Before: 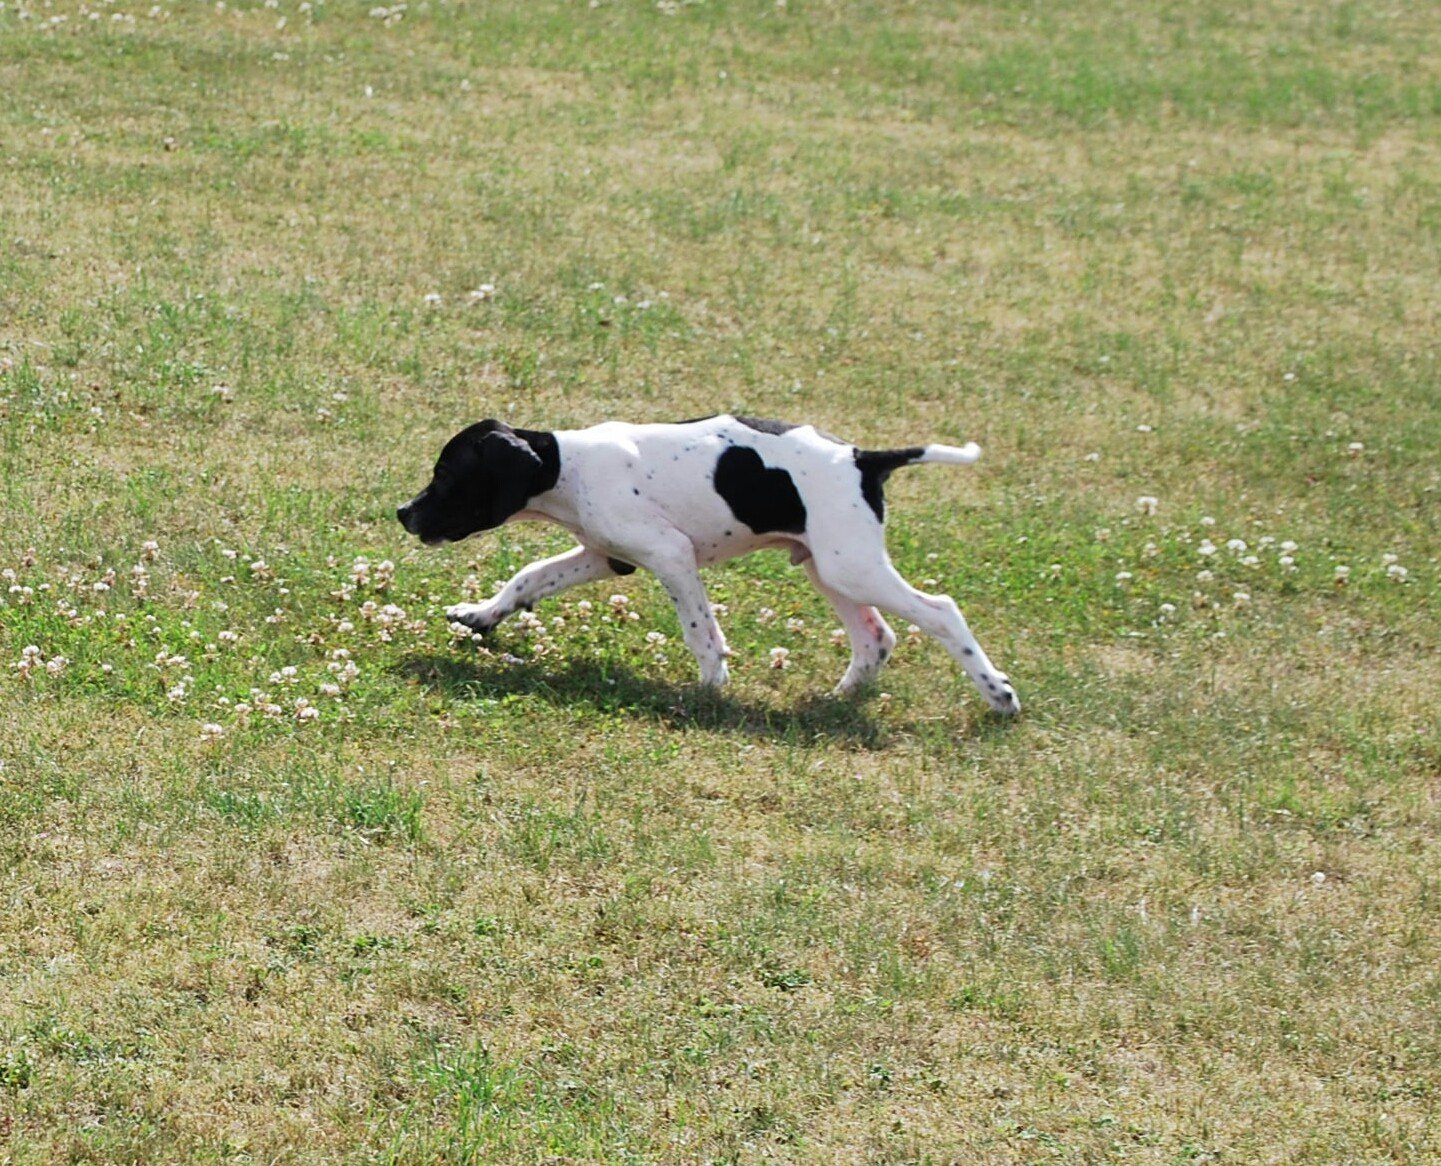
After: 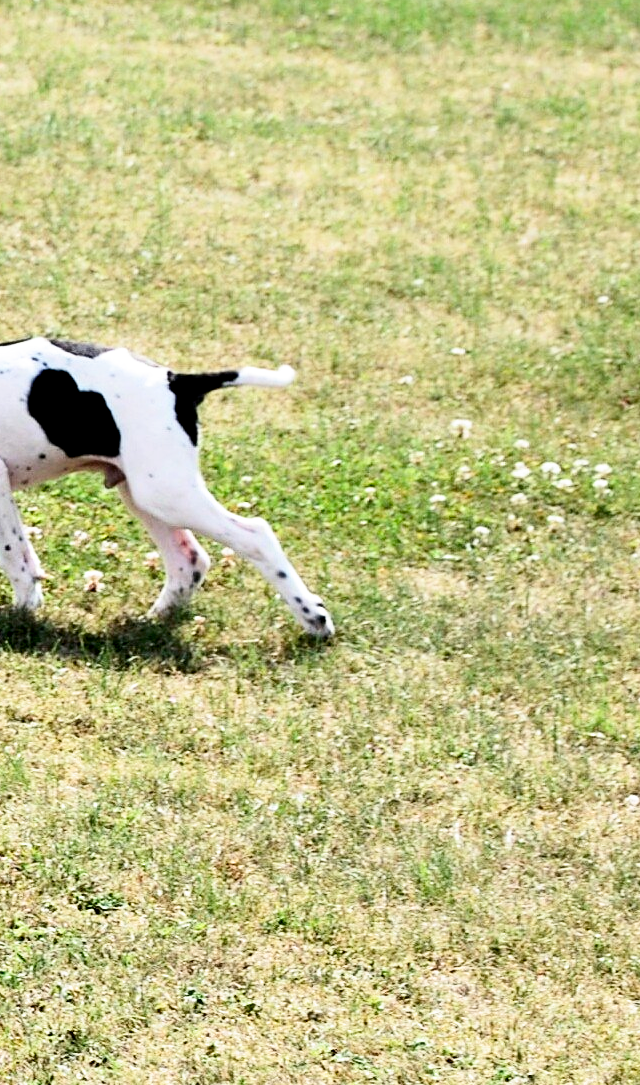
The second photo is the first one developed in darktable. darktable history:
contrast brightness saturation: contrast 0.22
rgb levels: levels [[0.013, 0.434, 0.89], [0, 0.5, 1], [0, 0.5, 1]]
crop: left 47.628%, top 6.643%, right 7.874%
filmic rgb: black relative exposure -8.7 EV, white relative exposure 2.7 EV, threshold 3 EV, target black luminance 0%, hardness 6.25, latitude 75%, contrast 1.325, highlights saturation mix -5%, preserve chrominance no, color science v5 (2021), iterations of high-quality reconstruction 0, enable highlight reconstruction true
